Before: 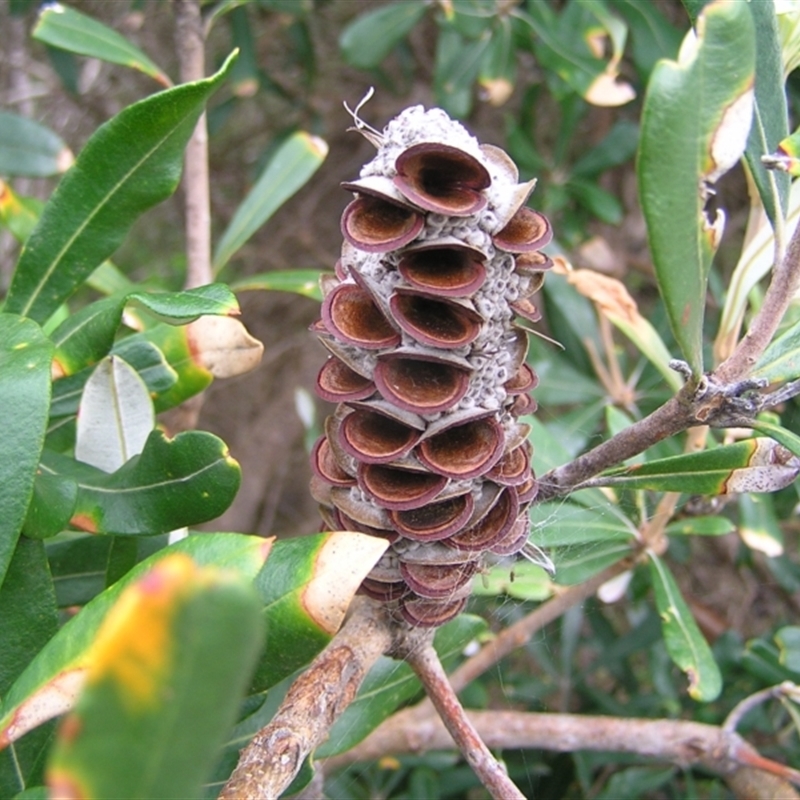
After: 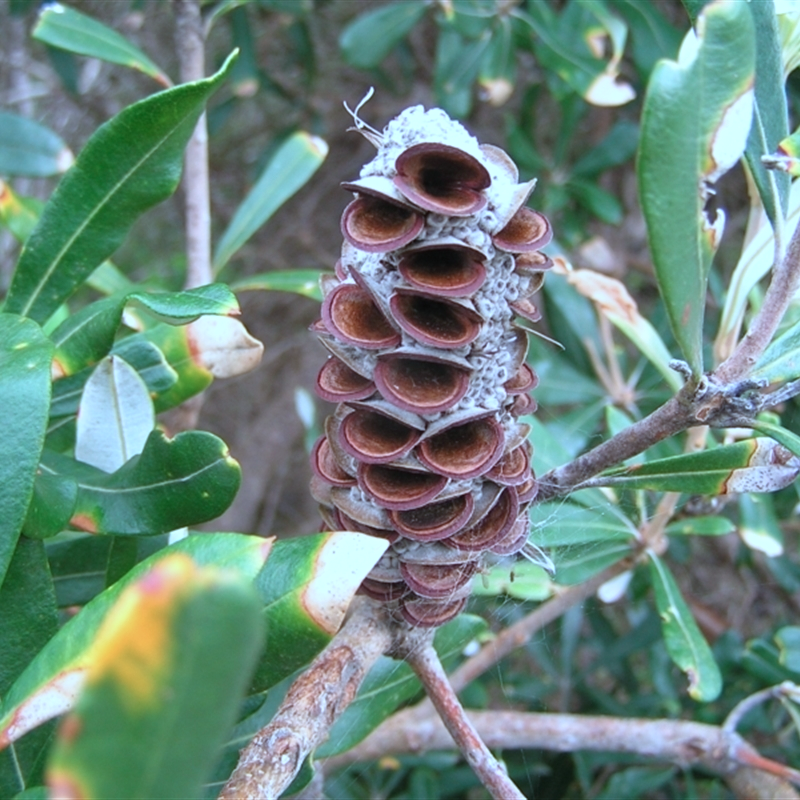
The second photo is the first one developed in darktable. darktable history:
color correction: highlights a* -9.26, highlights b* -22.76
